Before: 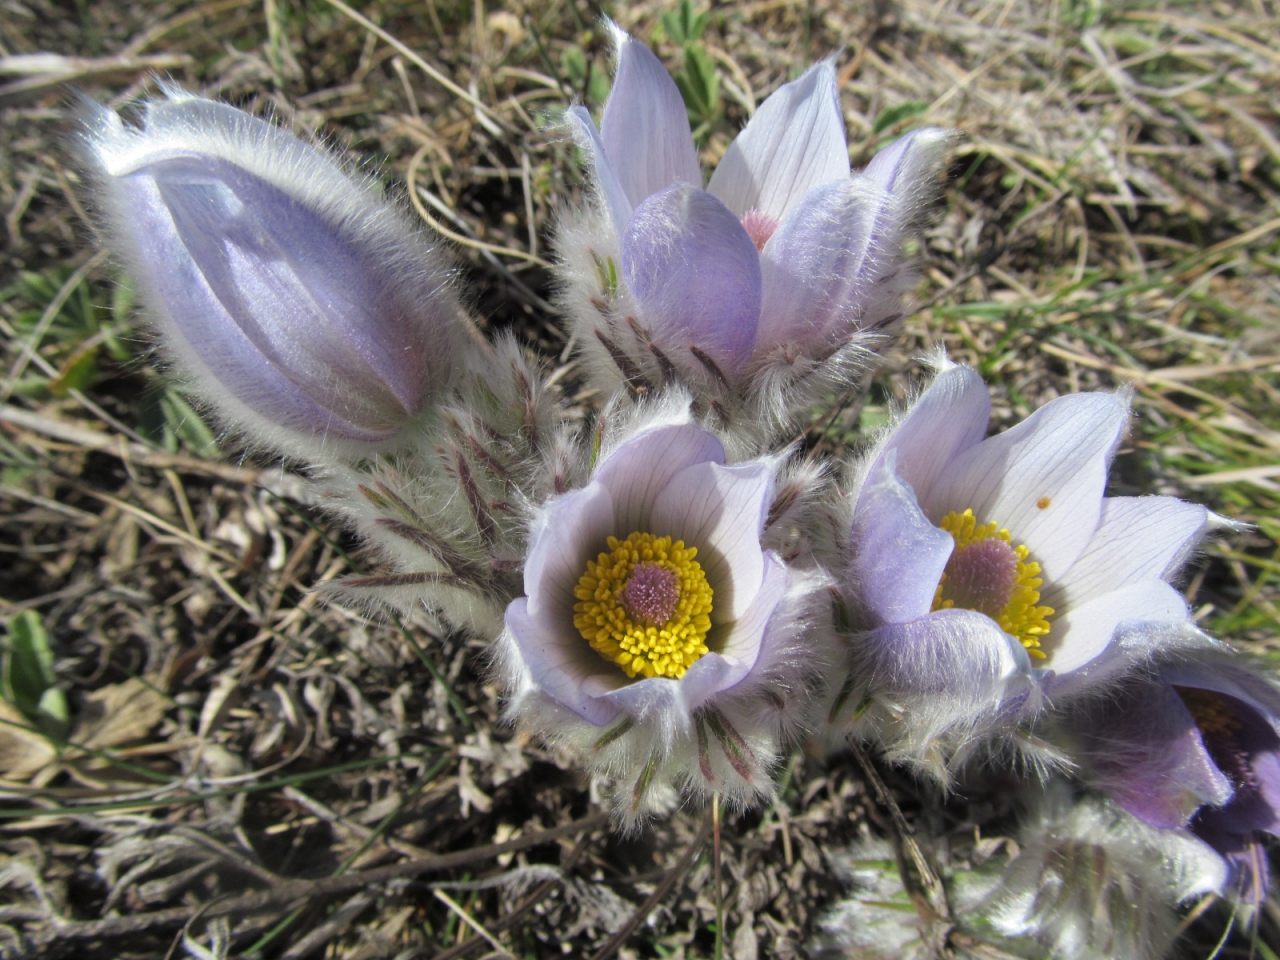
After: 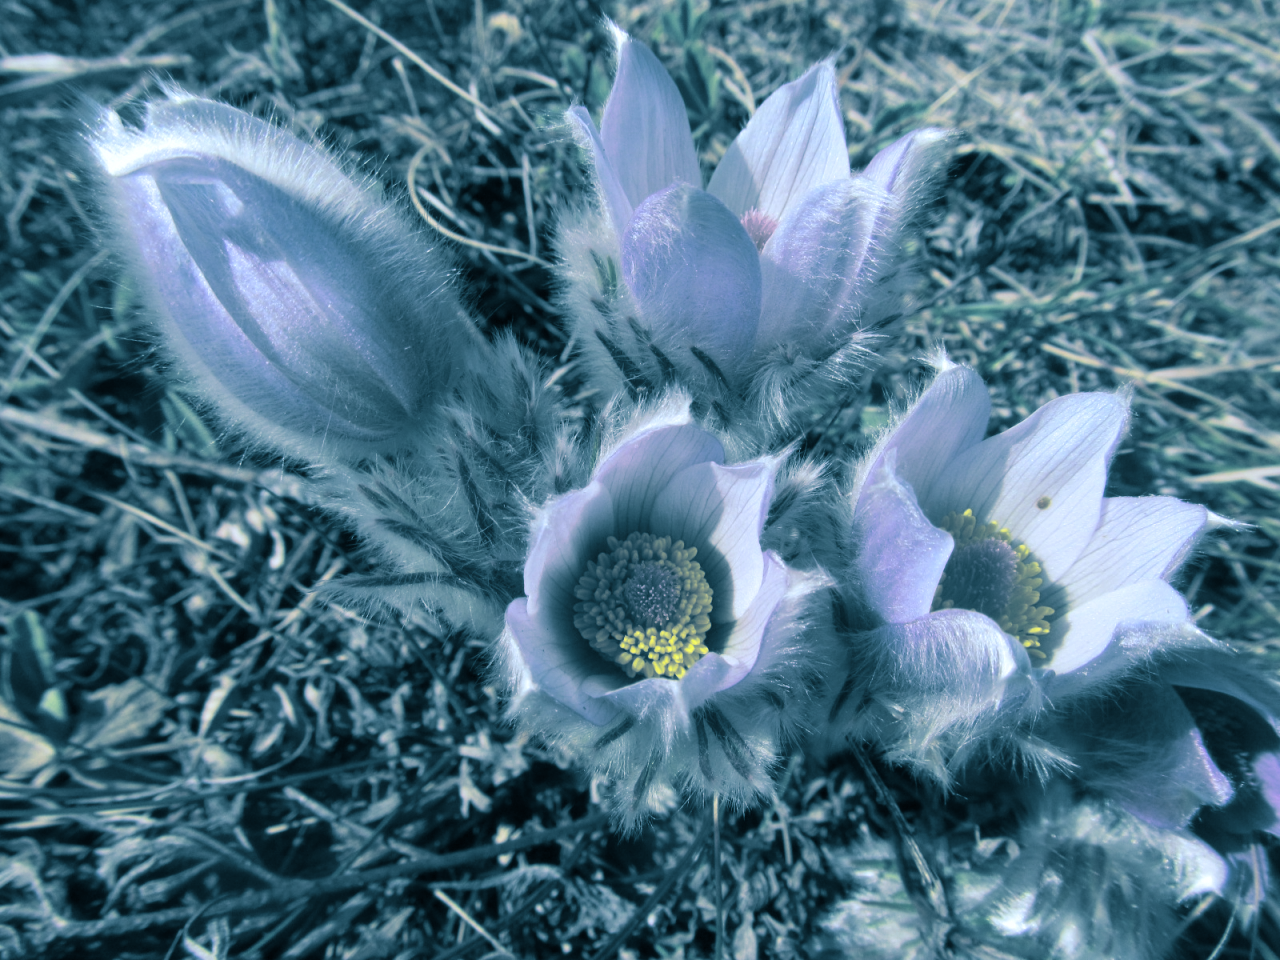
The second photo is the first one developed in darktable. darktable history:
split-toning: shadows › hue 212.4°, balance -70
color calibration: x 0.37, y 0.377, temperature 4289.93 K
